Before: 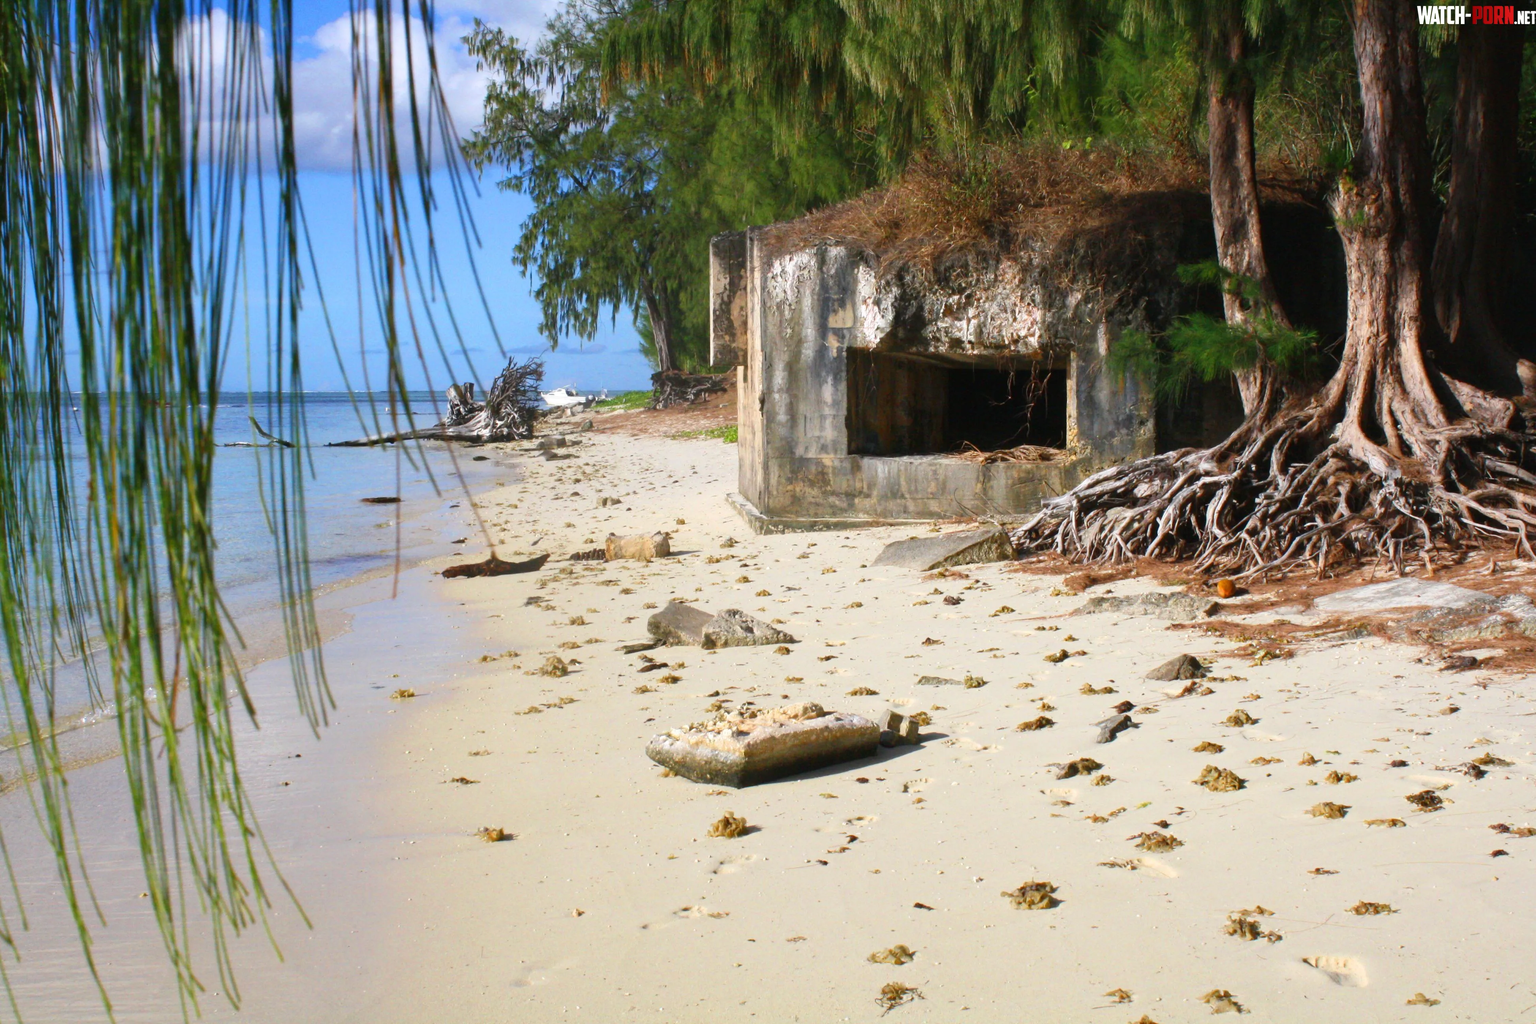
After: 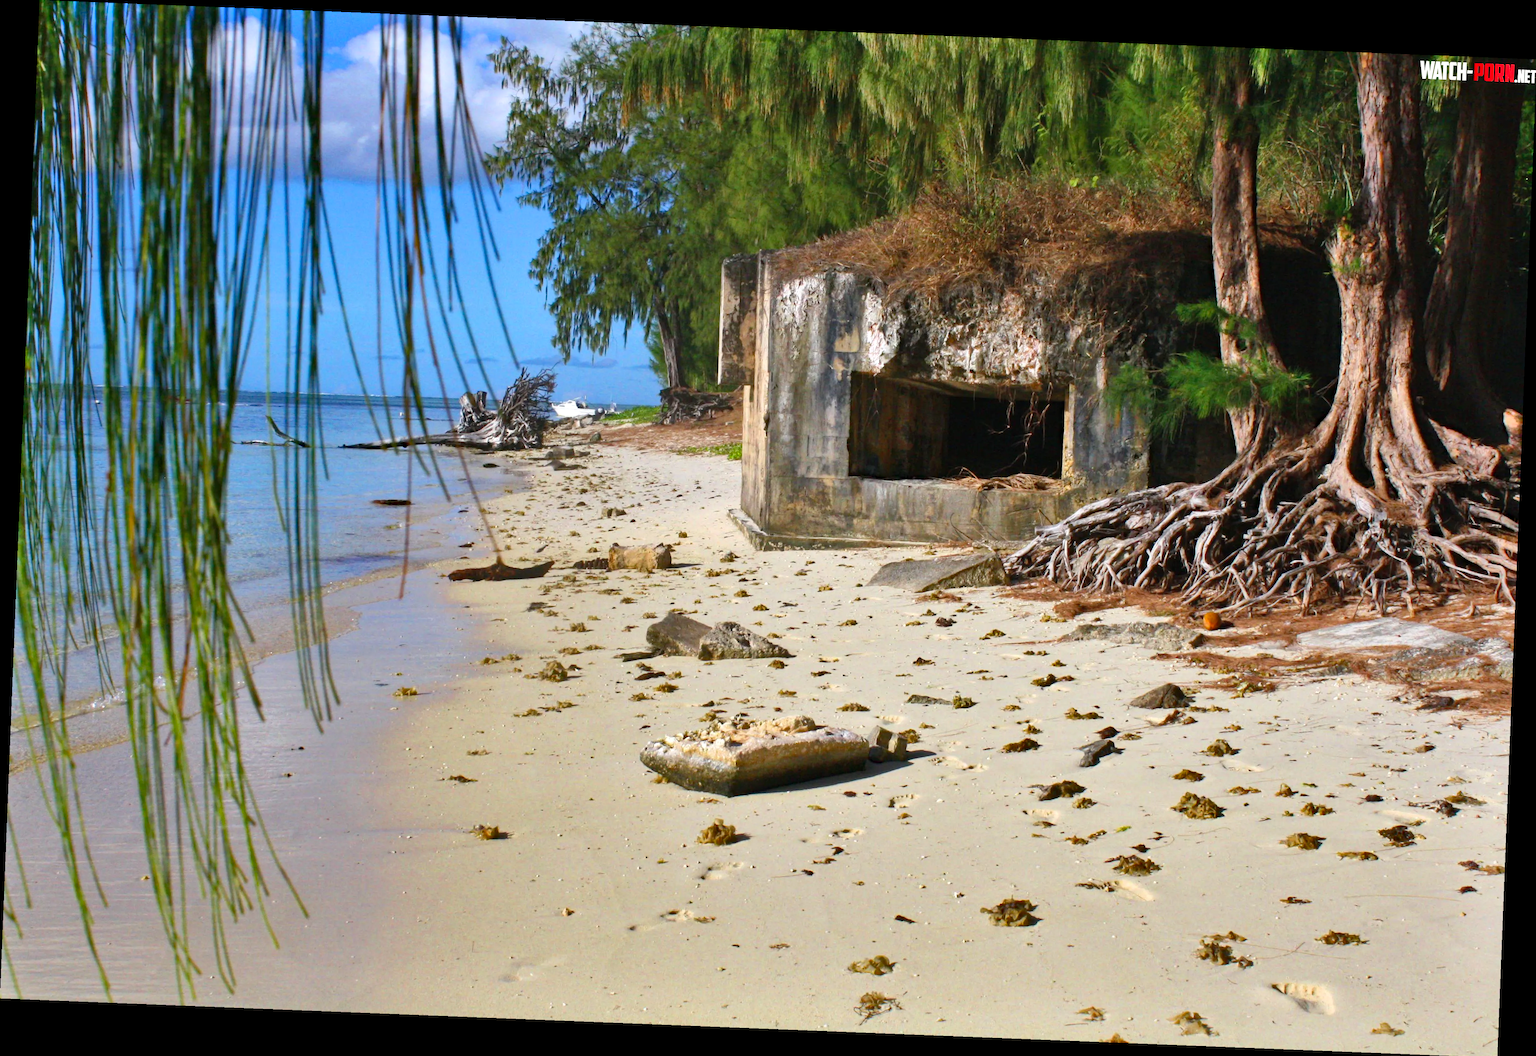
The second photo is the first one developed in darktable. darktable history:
rotate and perspective: rotation 2.27°, automatic cropping off
shadows and highlights: soften with gaussian
haze removal: strength 0.29, distance 0.25, compatibility mode true, adaptive false
